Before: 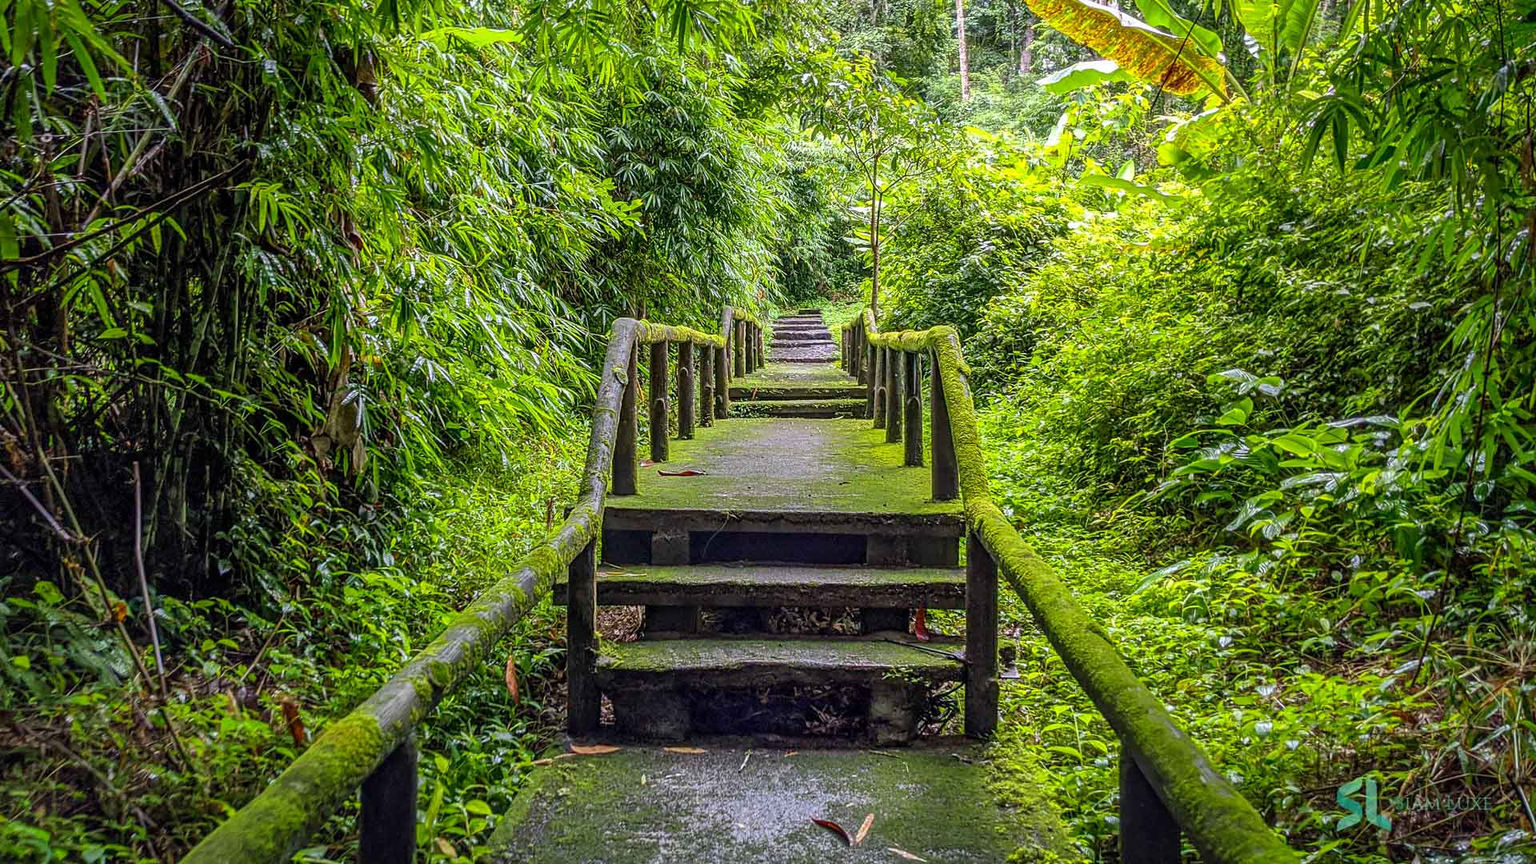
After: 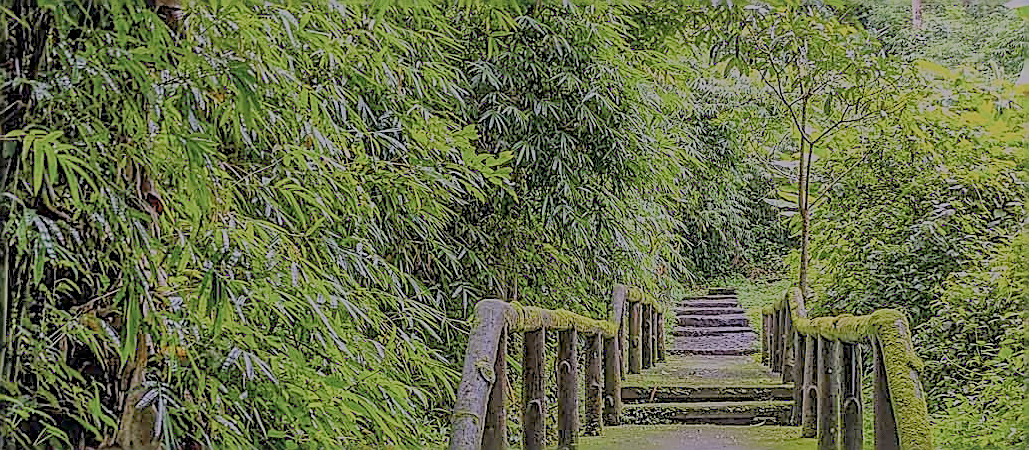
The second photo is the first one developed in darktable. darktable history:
crop: left 15.145%, top 9.102%, right 31.228%, bottom 48.486%
color calibration: output R [1.063, -0.012, -0.003, 0], output B [-0.079, 0.047, 1, 0], x 0.37, y 0.382, temperature 4320.76 K
shadows and highlights: highlights 71.52, soften with gaussian
filmic rgb: black relative exposure -15.85 EV, white relative exposure 7.99 EV, hardness 4.14, latitude 49.84%, contrast 0.509, preserve chrominance max RGB
sharpen: radius 1.707, amount 1.278
